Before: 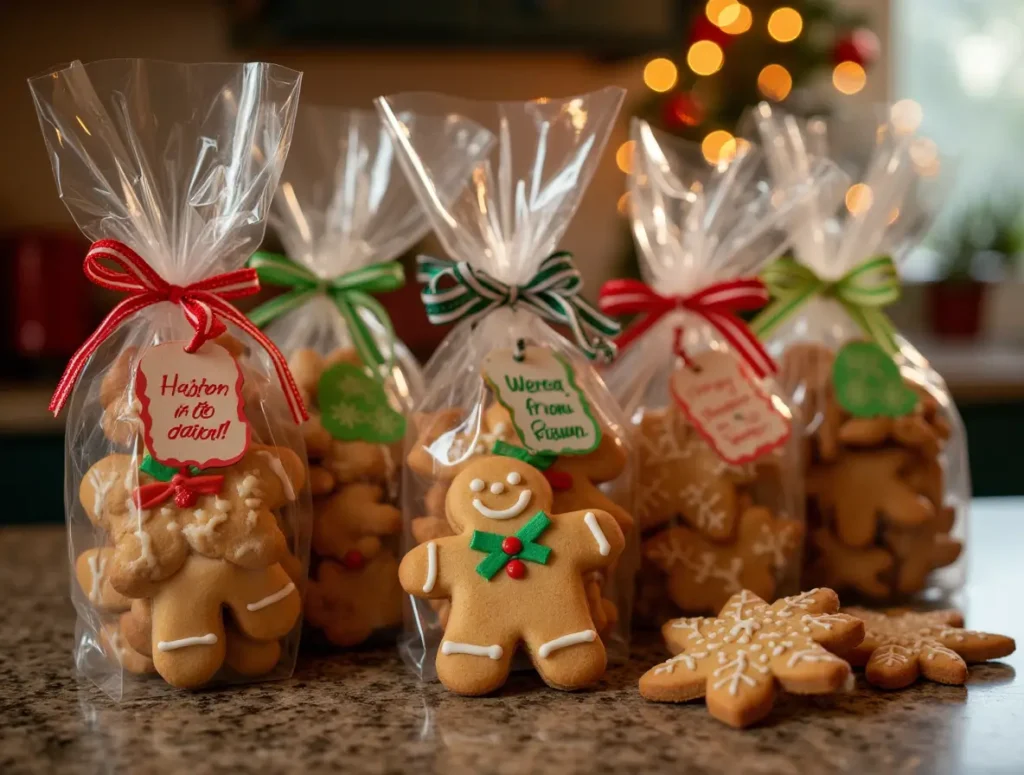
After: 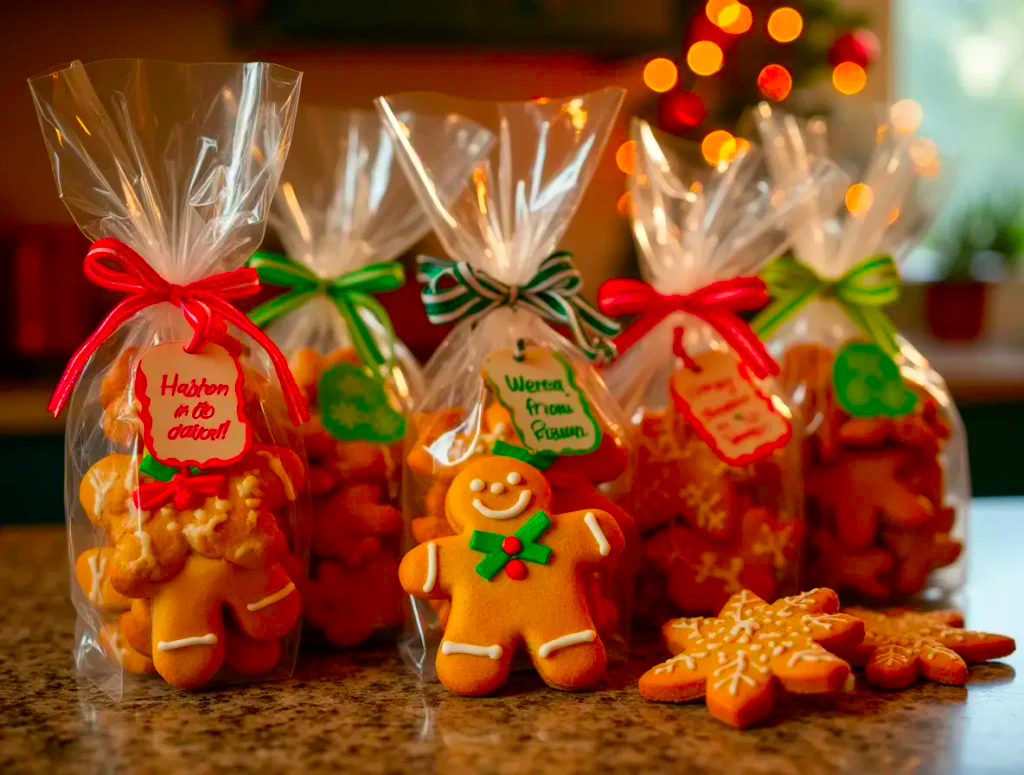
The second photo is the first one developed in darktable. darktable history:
color correction: highlights b* 0.025, saturation 2.14
